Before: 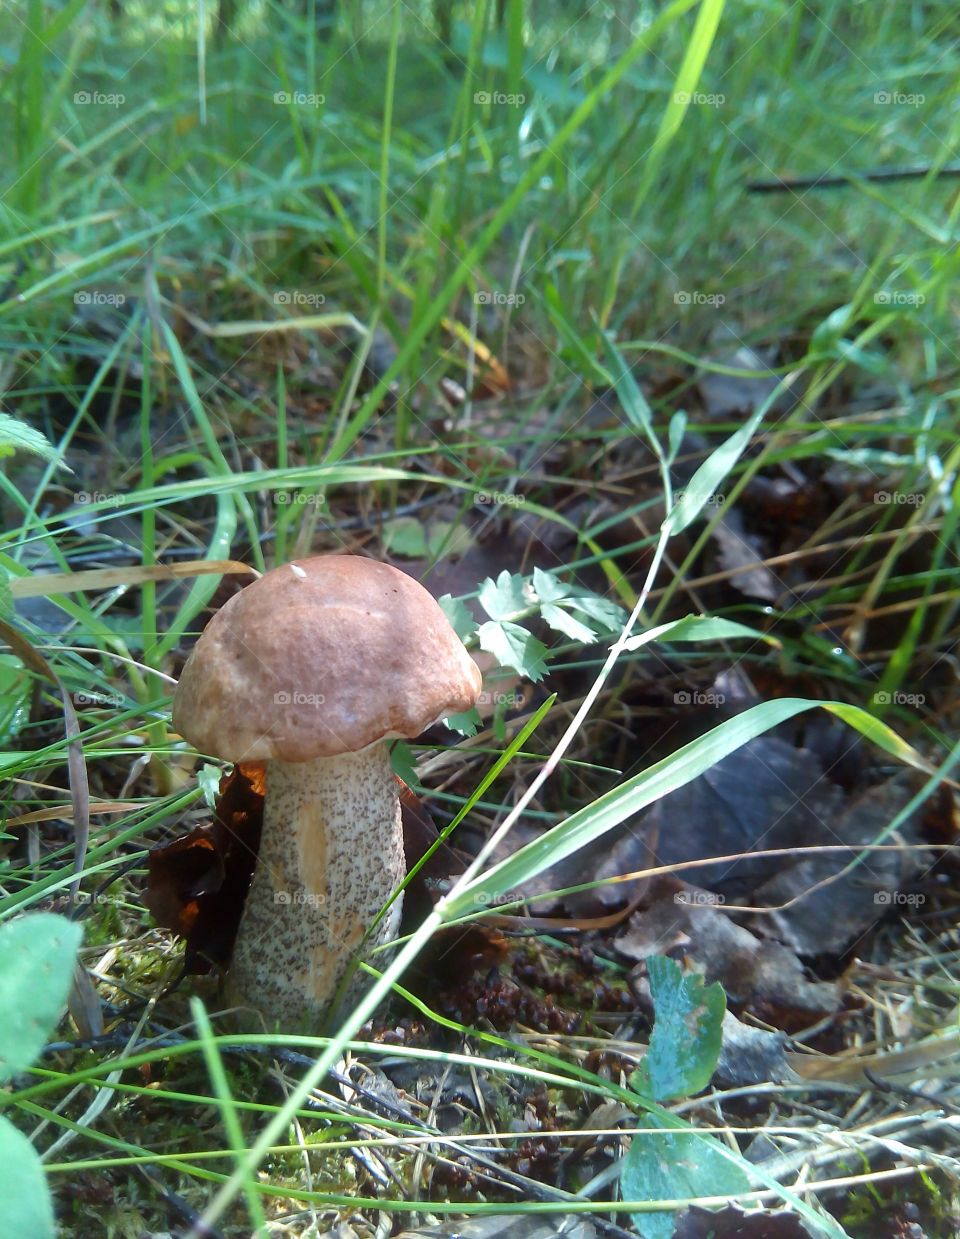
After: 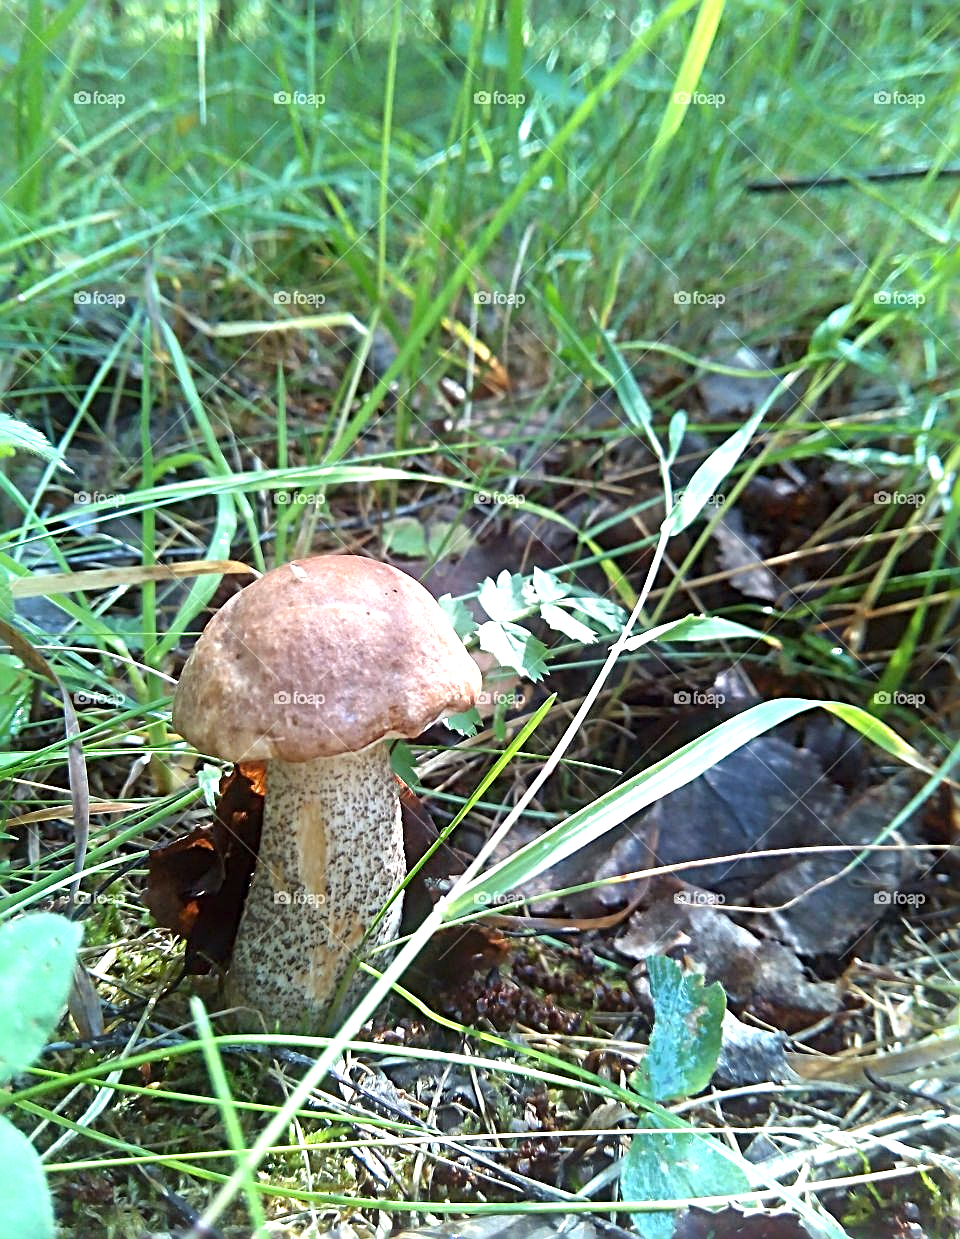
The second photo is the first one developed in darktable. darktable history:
exposure: black level correction 0, exposure 0.7 EV, compensate exposure bias true, compensate highlight preservation false
tone equalizer: on, module defaults
sharpen: radius 3.685, amount 0.93
